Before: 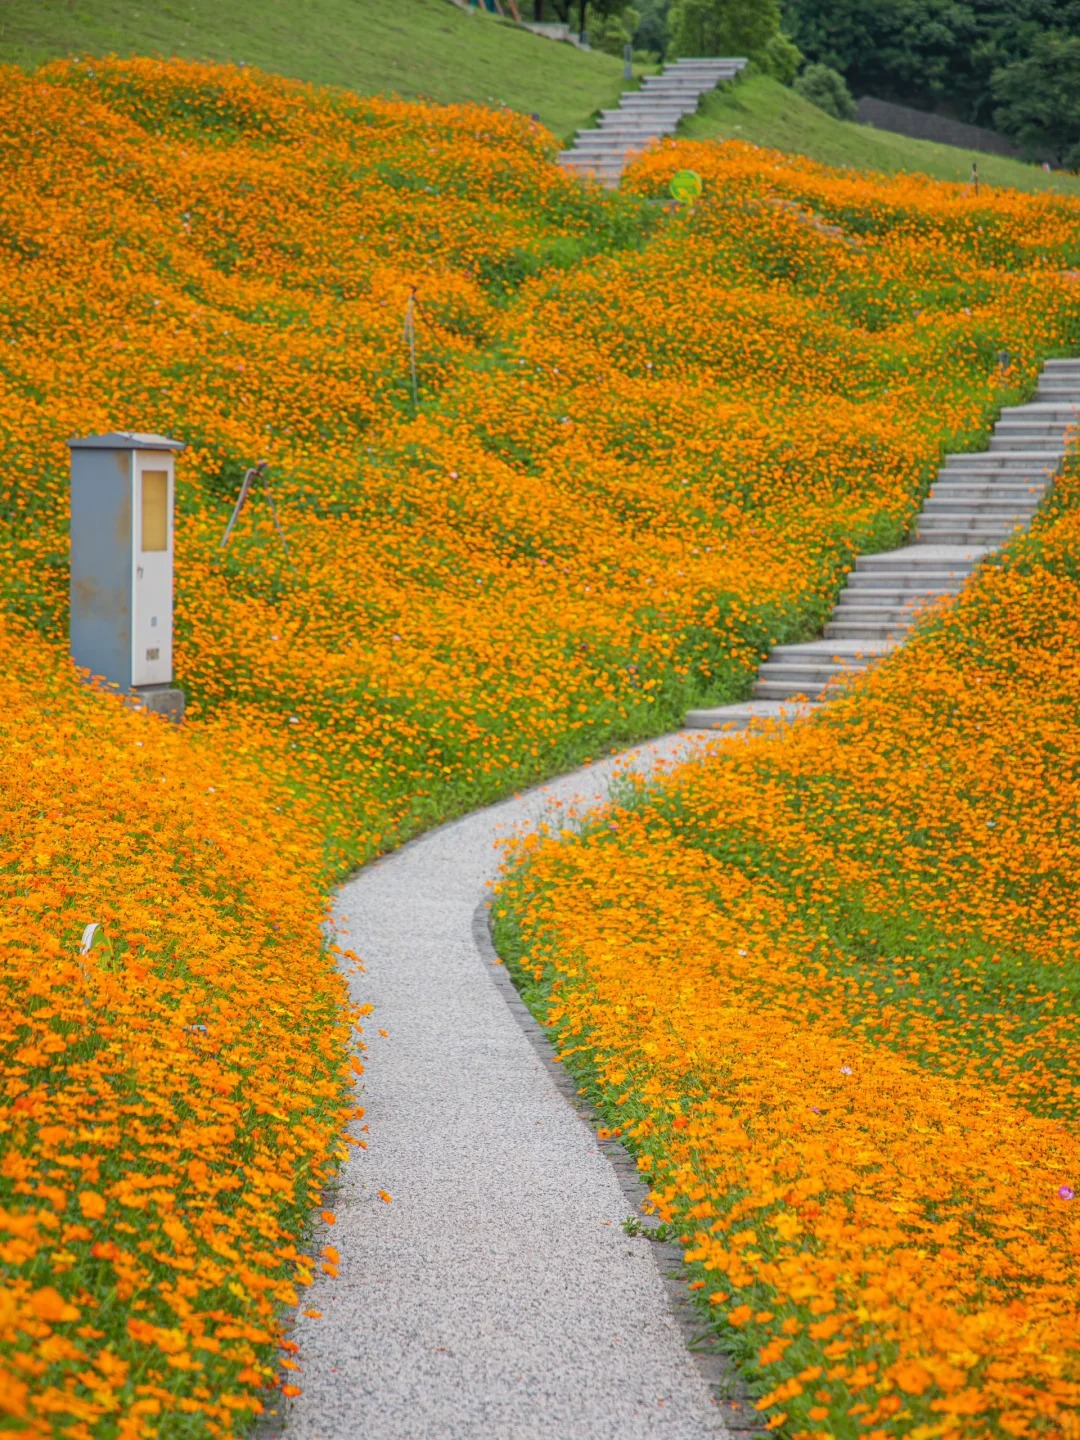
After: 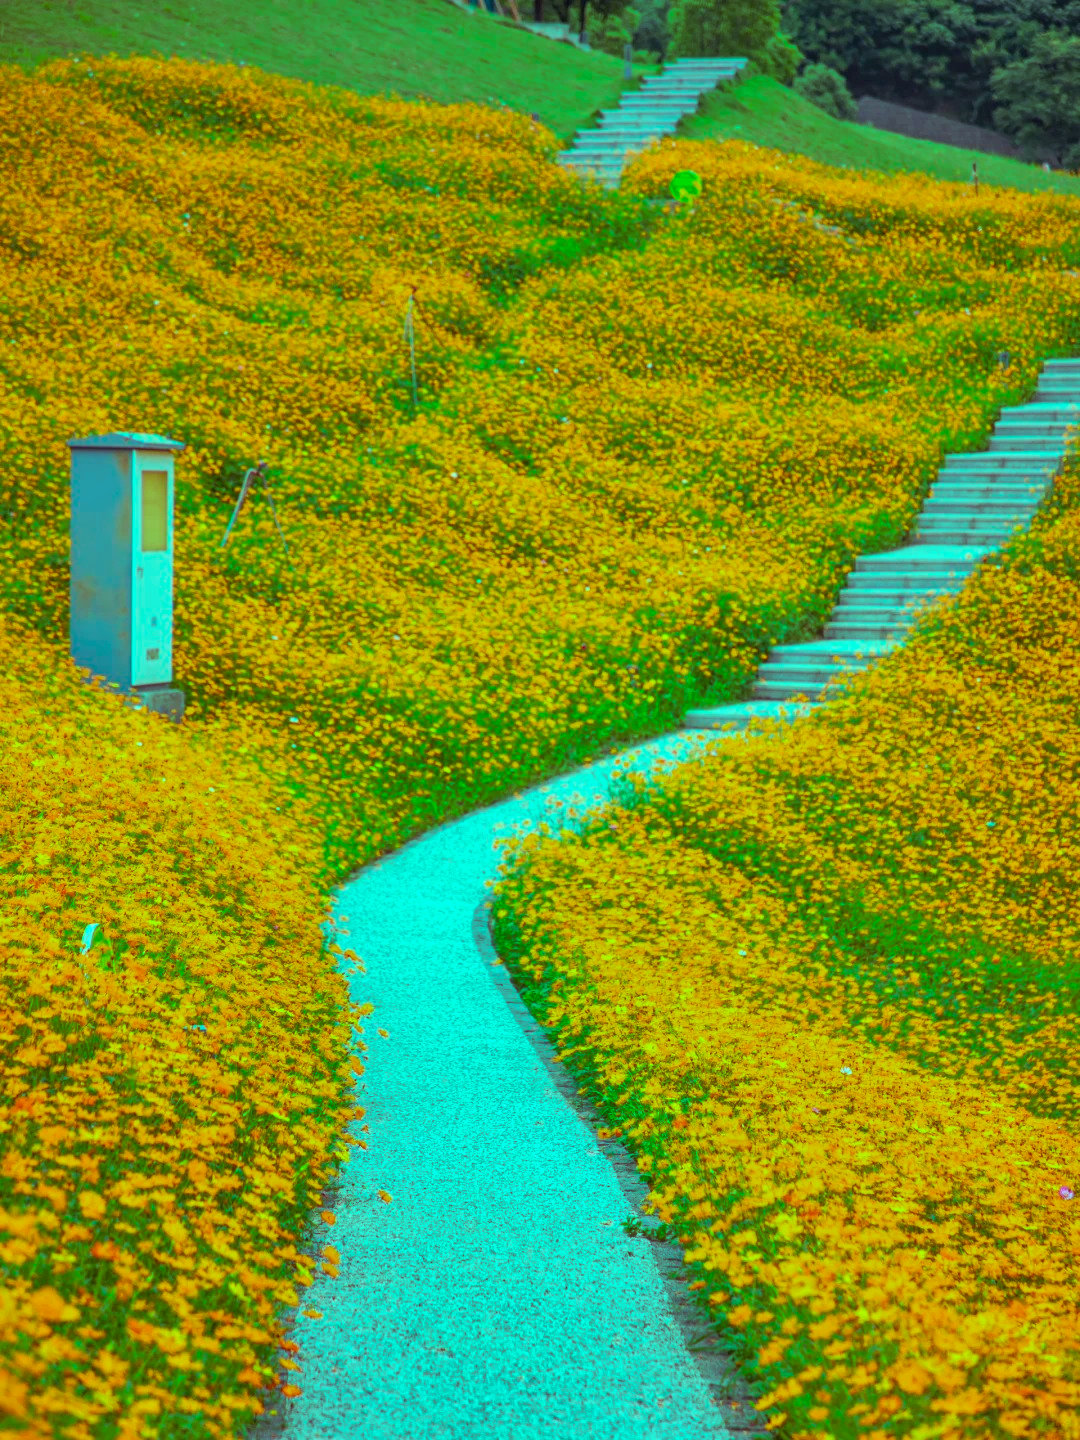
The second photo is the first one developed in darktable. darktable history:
color balance rgb: shadows lift › luminance 0.49%, shadows lift › chroma 6.83%, shadows lift › hue 300.29°, power › hue 208.98°, highlights gain › luminance 20.24%, highlights gain › chroma 13.17%, highlights gain › hue 173.85°, perceptual saturation grading › global saturation 18.05%
shadows and highlights: radius 133.83, soften with gaussian
